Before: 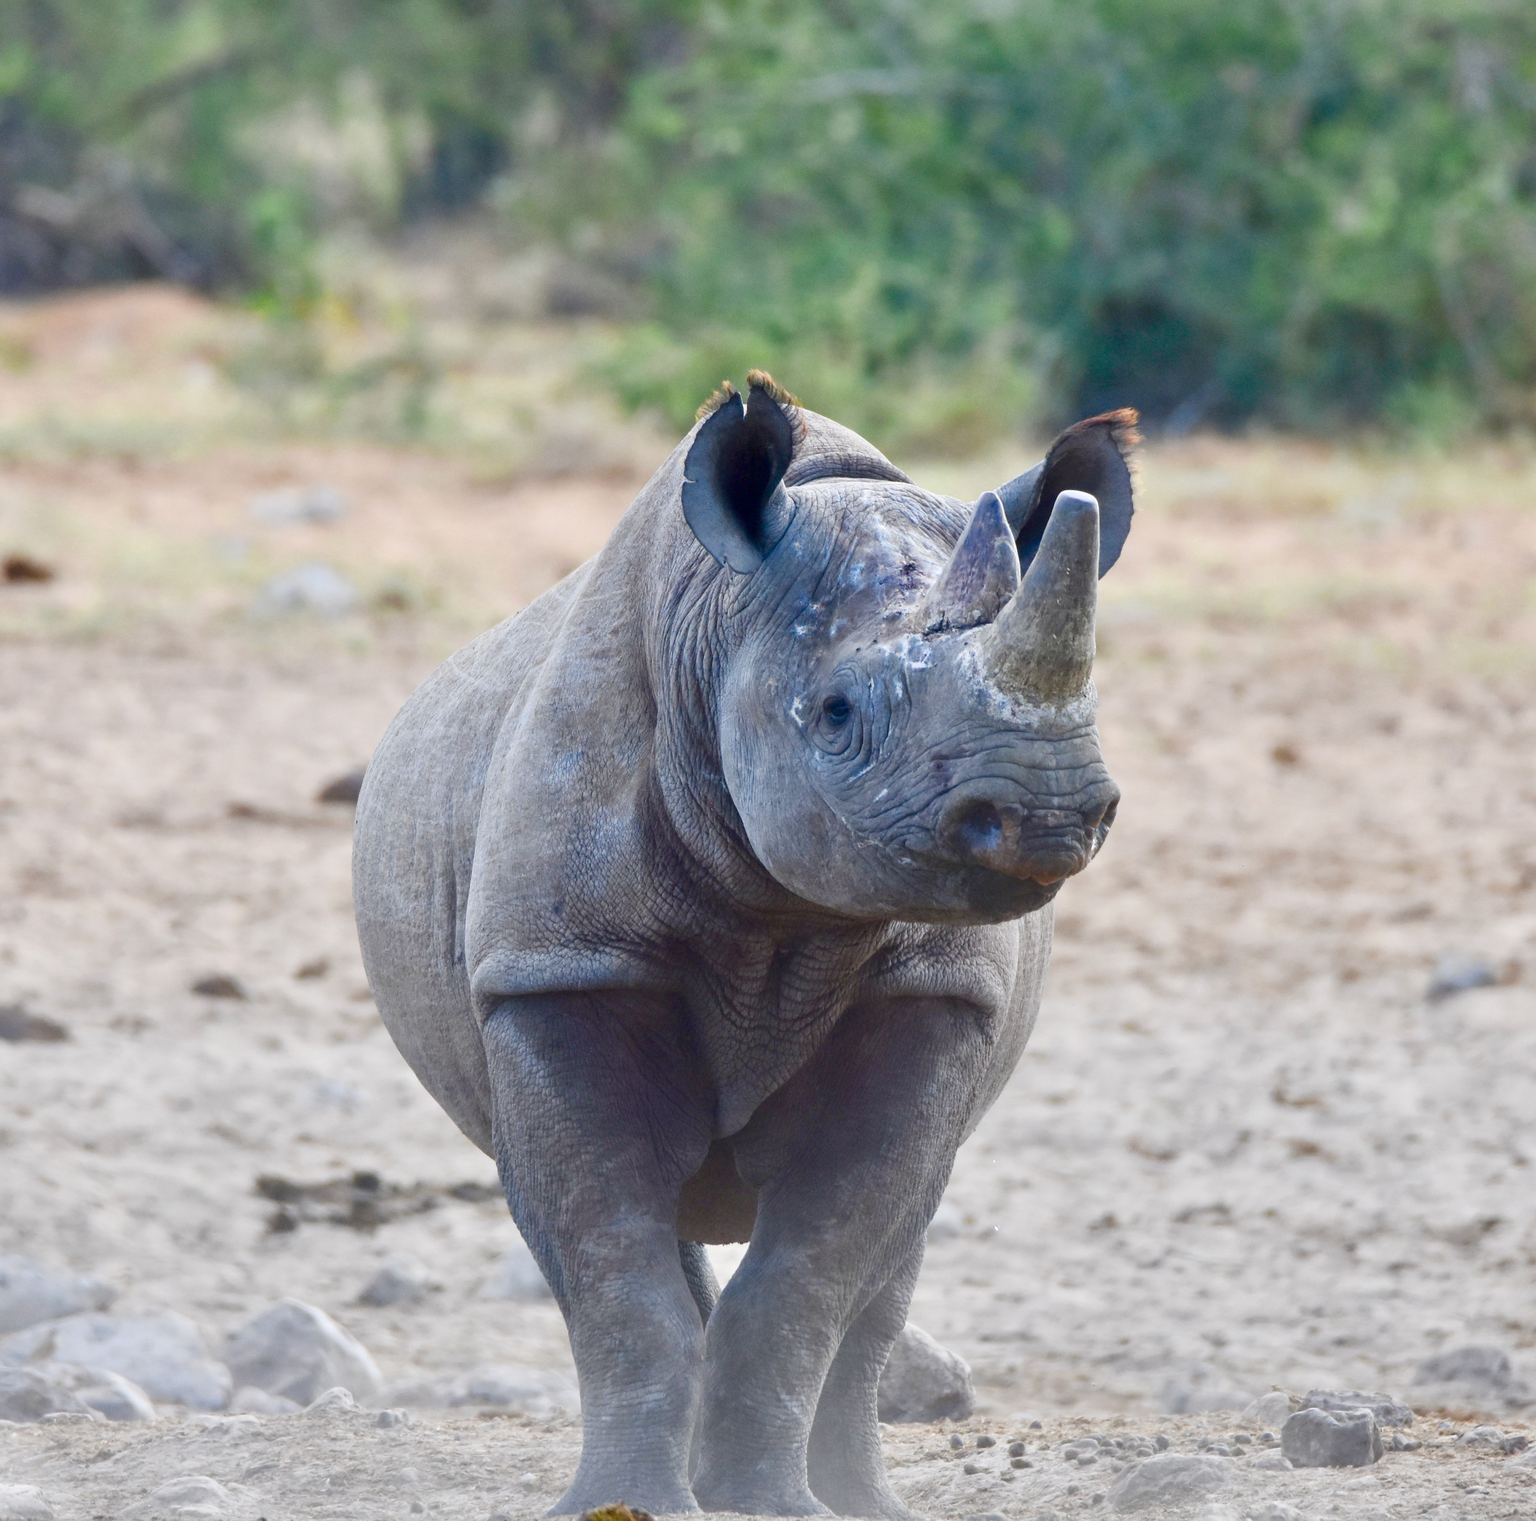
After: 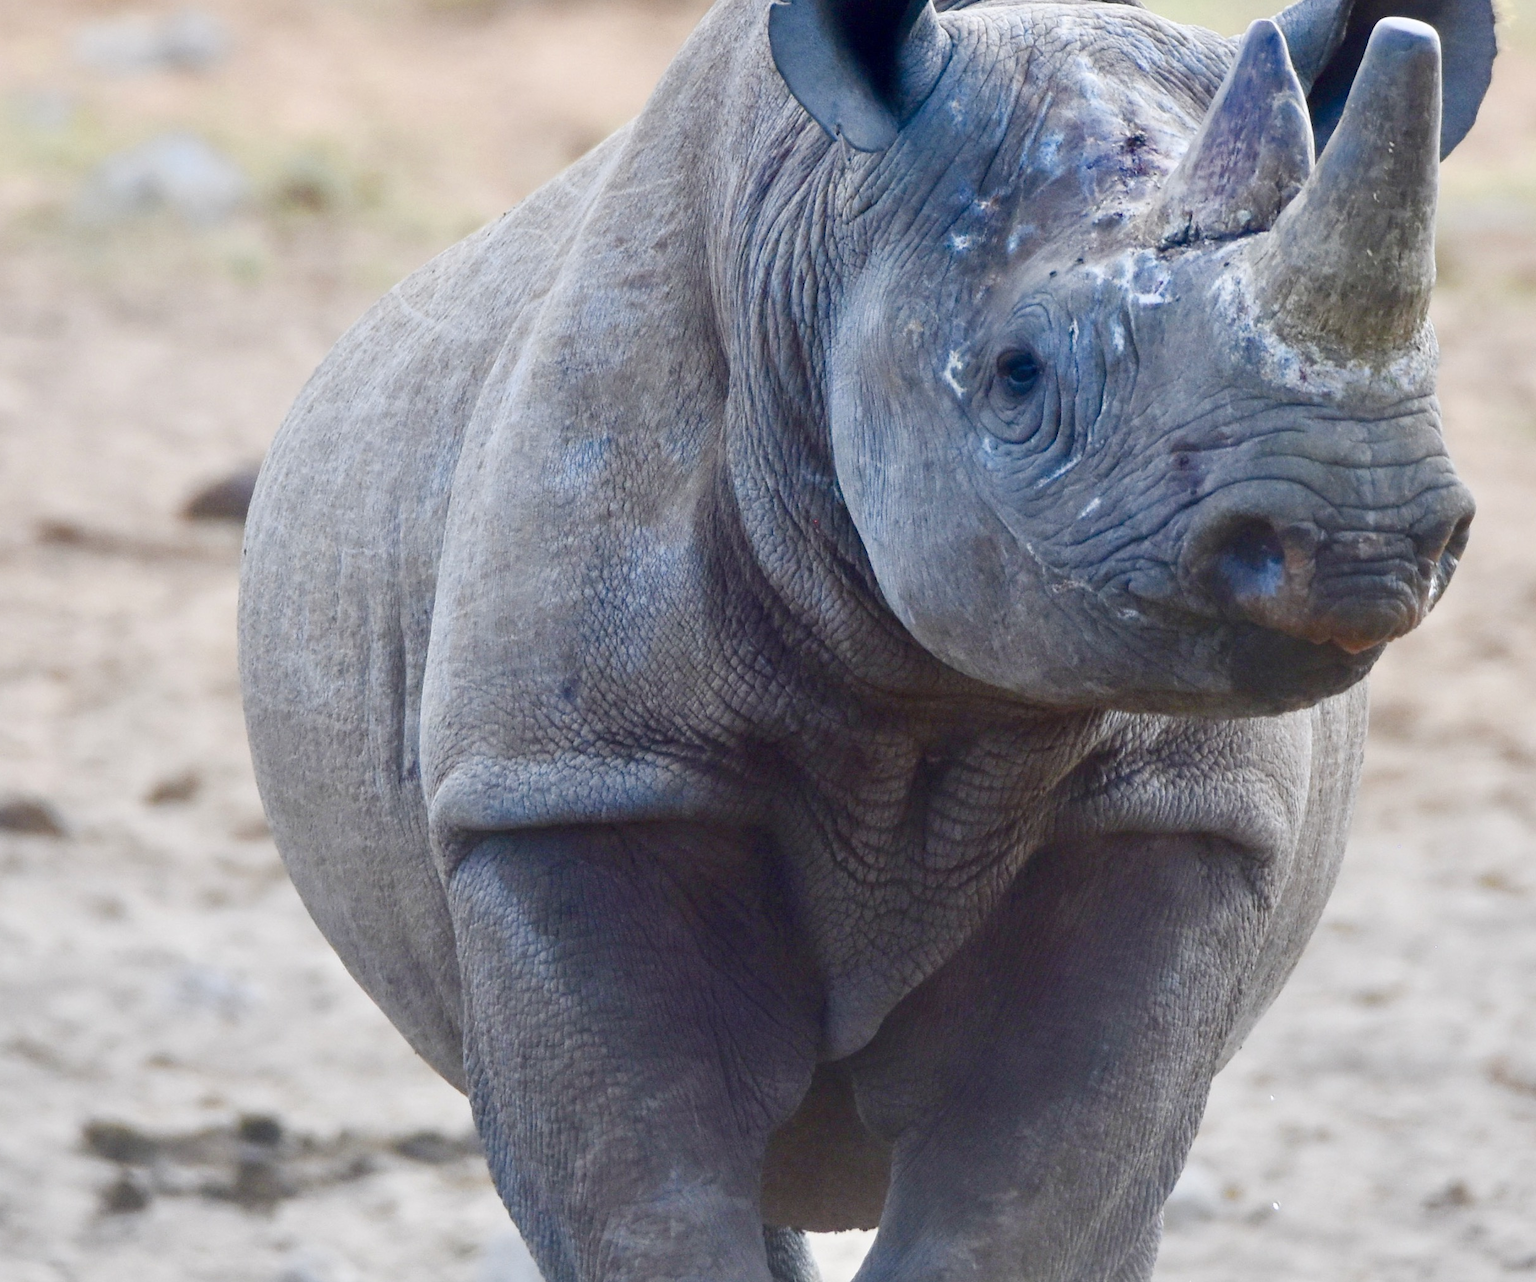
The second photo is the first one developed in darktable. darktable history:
crop: left 13.339%, top 31.542%, right 24.577%, bottom 16.102%
